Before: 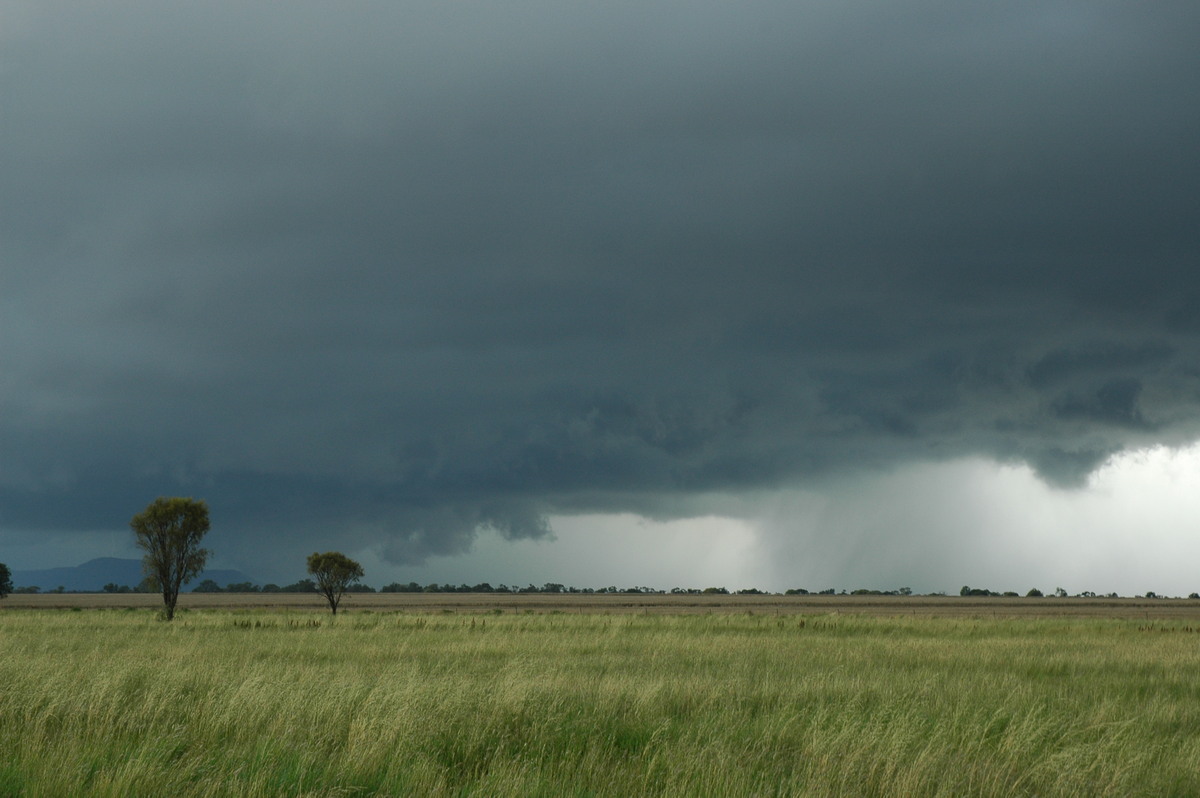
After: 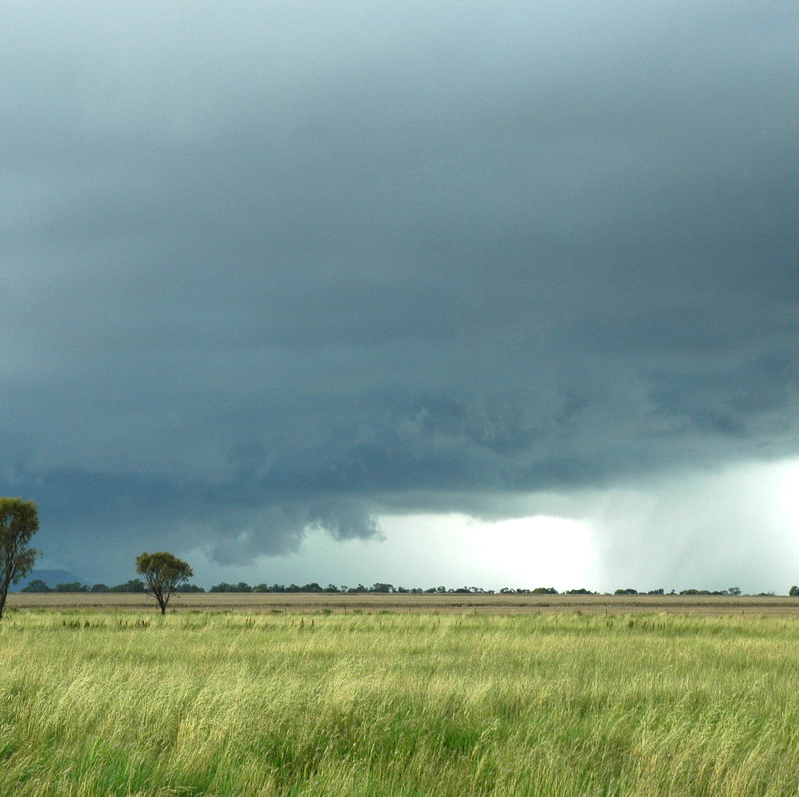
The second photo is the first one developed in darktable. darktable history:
crop and rotate: left 14.285%, right 19.129%
levels: levels [0, 0.352, 0.703]
